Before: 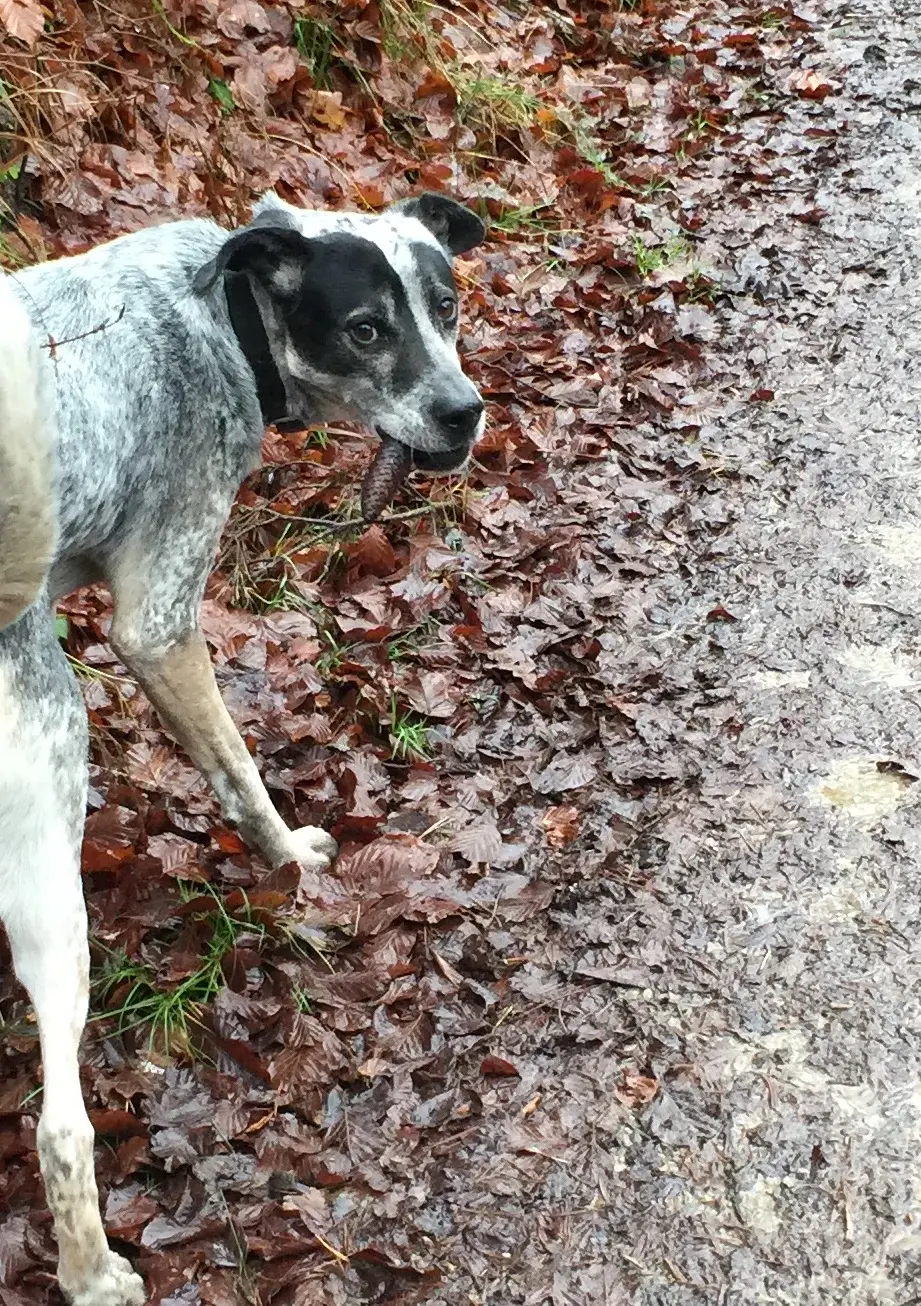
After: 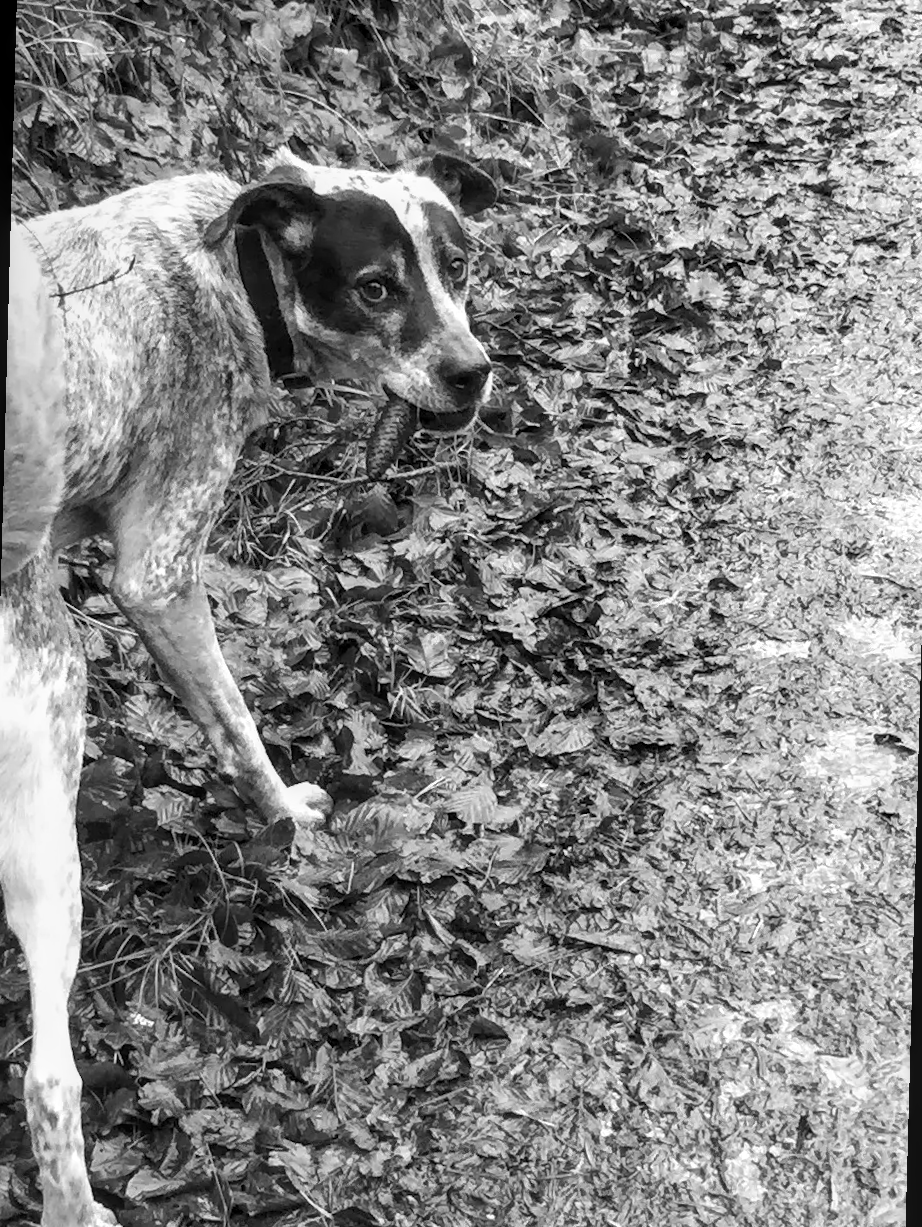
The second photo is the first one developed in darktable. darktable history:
local contrast: on, module defaults
monochrome: on, module defaults
rotate and perspective: rotation 1.57°, crop left 0.018, crop right 0.982, crop top 0.039, crop bottom 0.961
